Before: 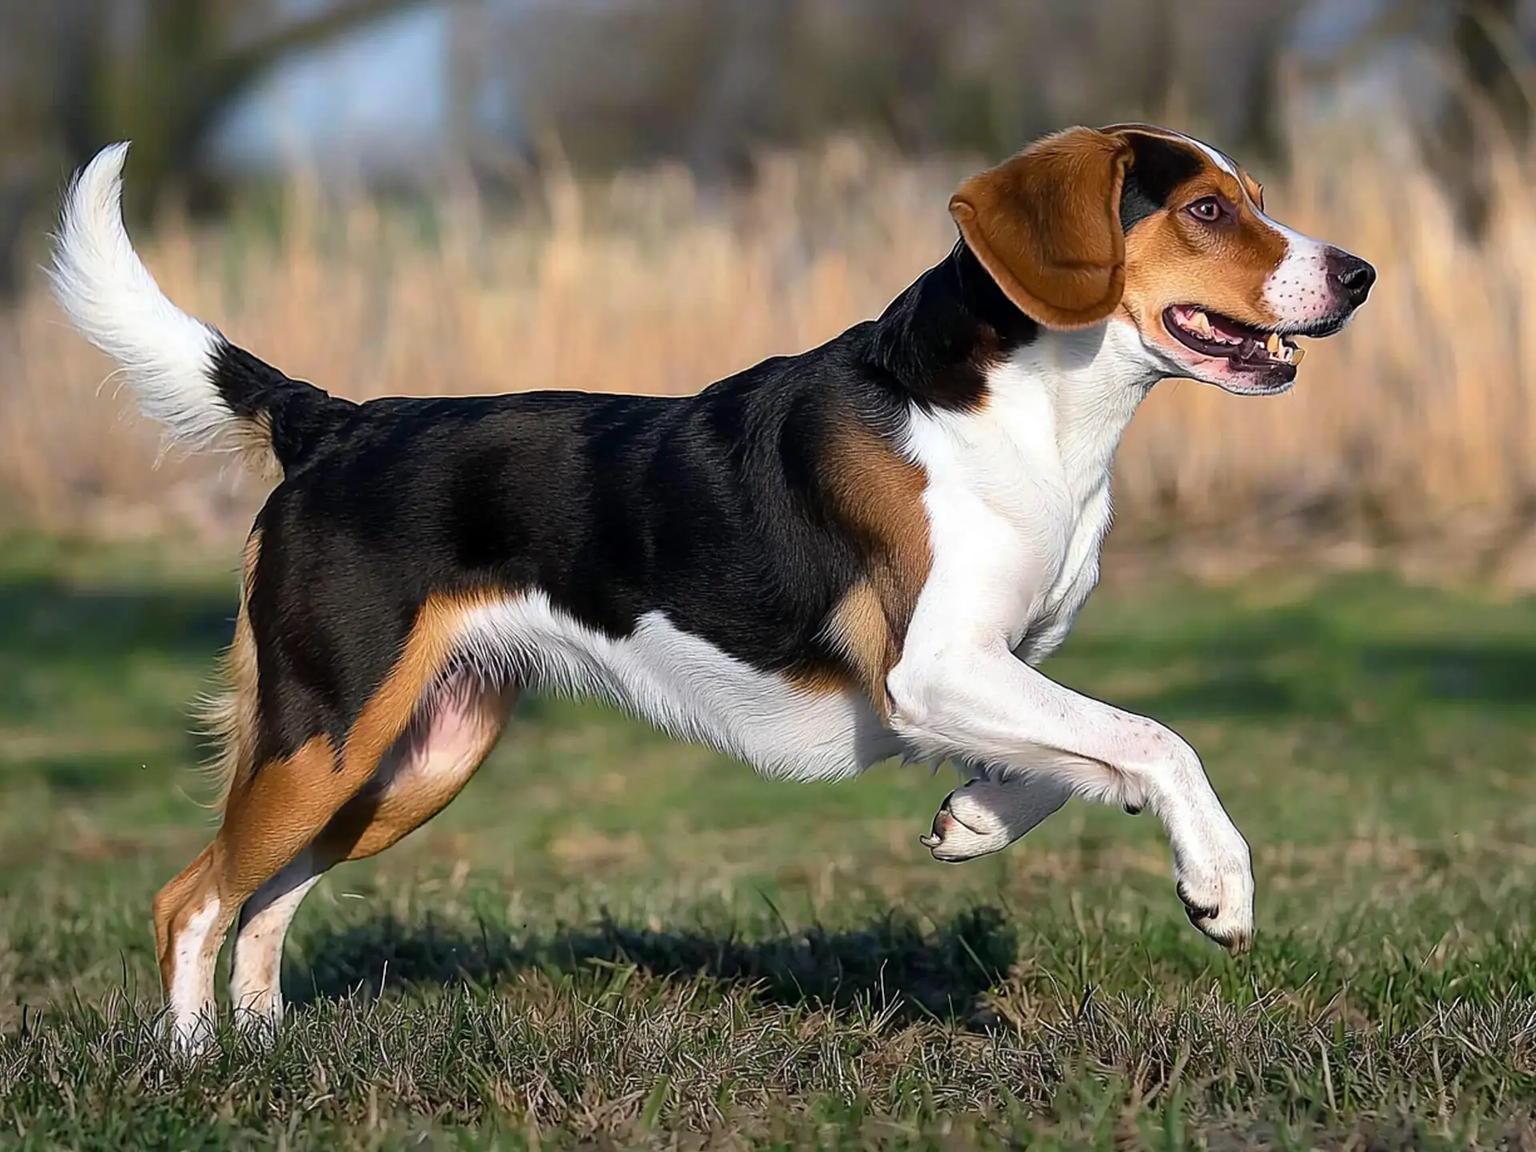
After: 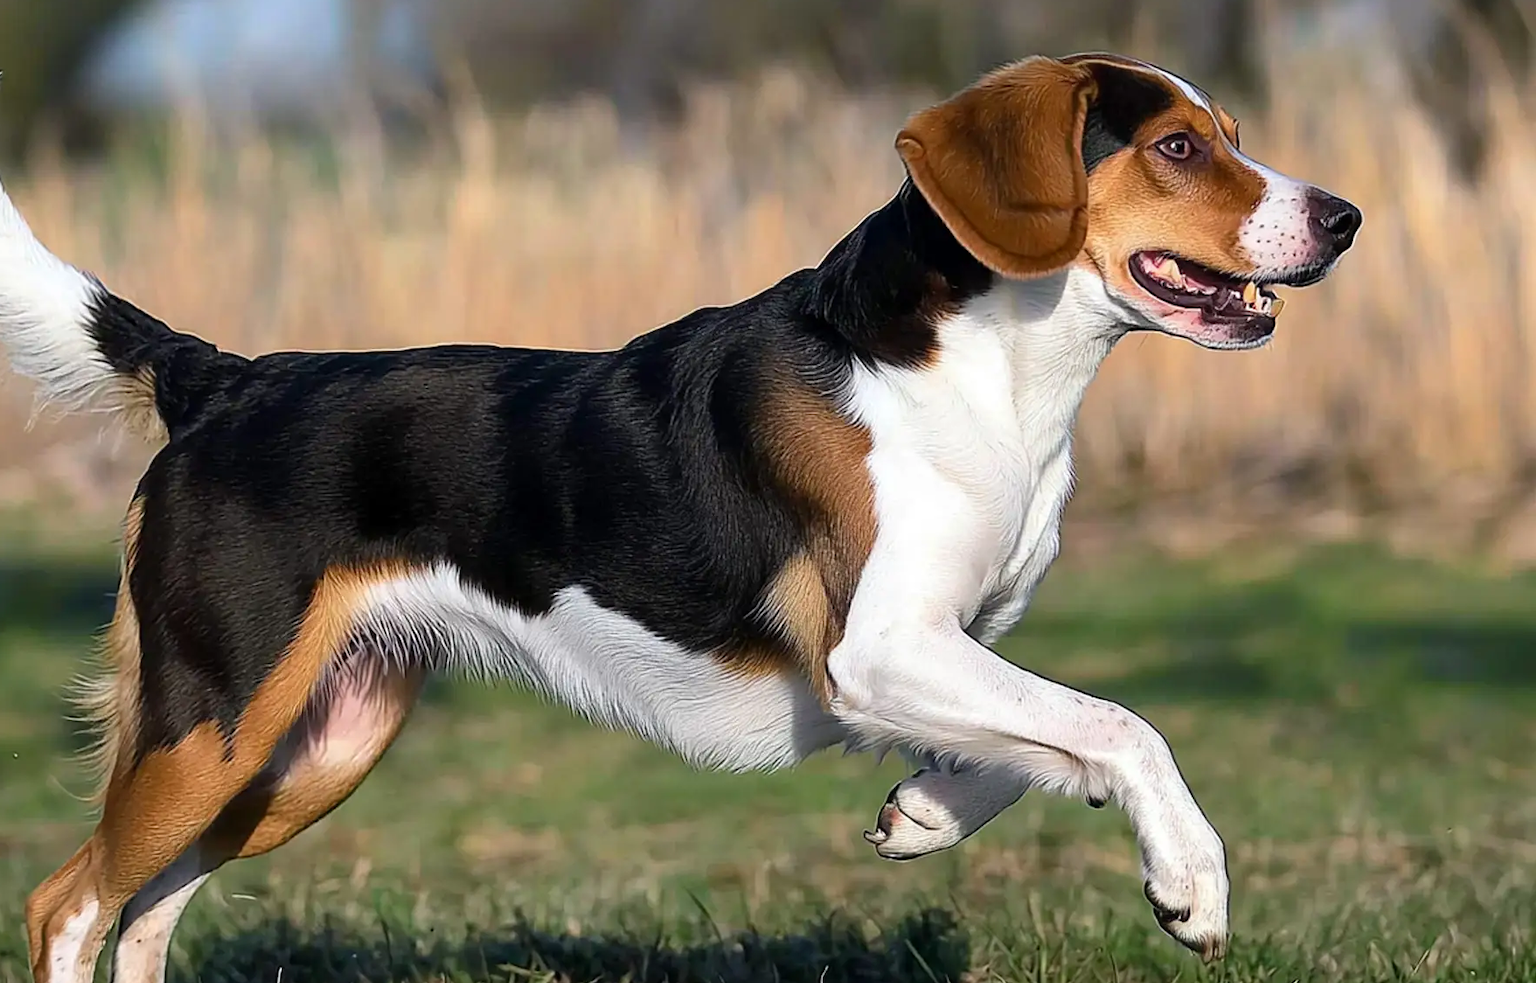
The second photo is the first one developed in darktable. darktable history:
crop: left 8.47%, top 6.542%, bottom 15.316%
